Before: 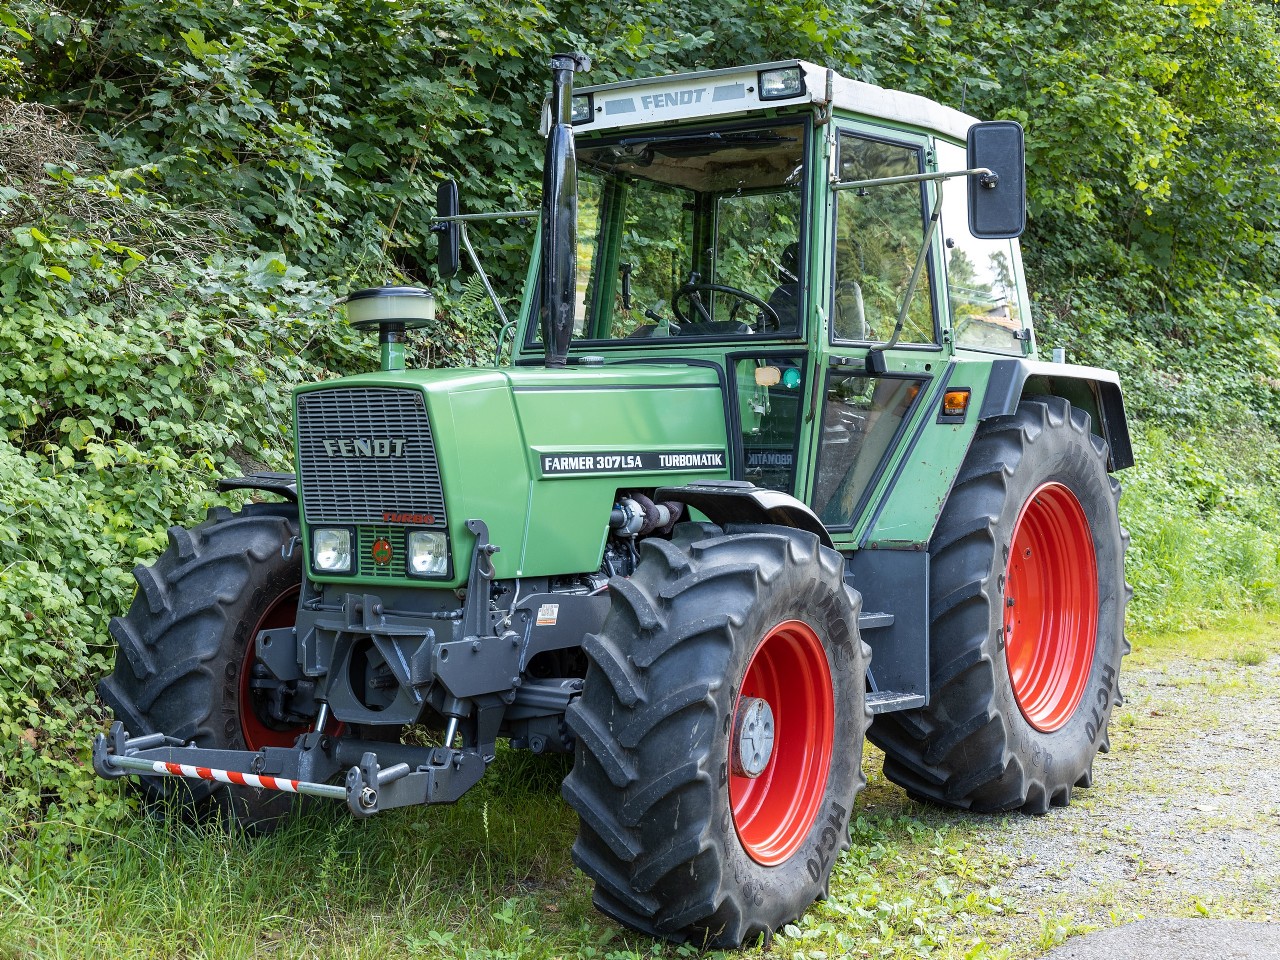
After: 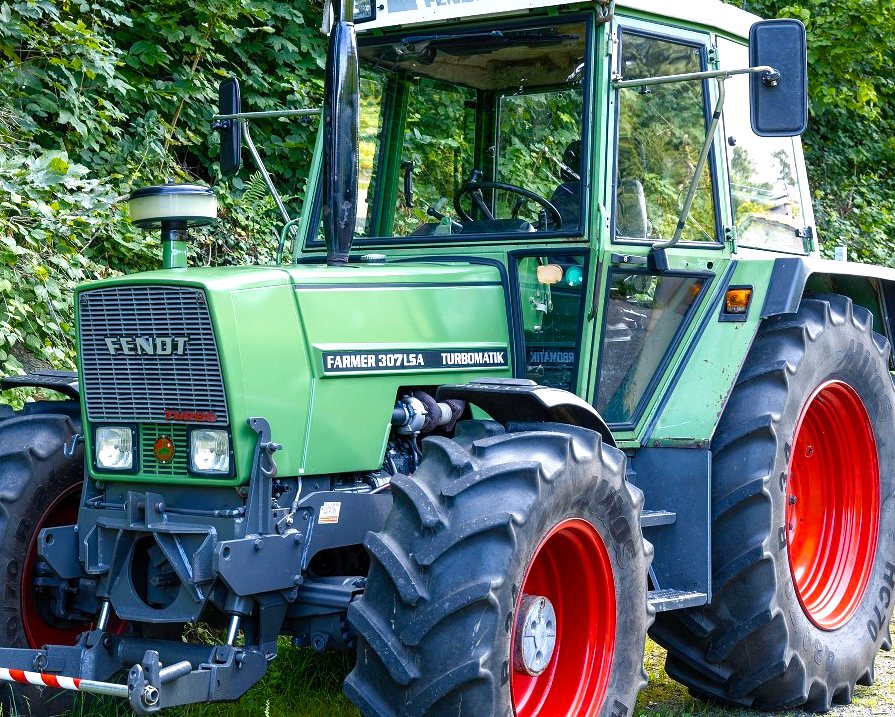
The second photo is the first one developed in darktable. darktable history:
color balance rgb: shadows lift › chroma 4.21%, shadows lift › hue 252.22°, highlights gain › chroma 1.36%, highlights gain › hue 50.24°, perceptual saturation grading › mid-tones 6.33%, perceptual saturation grading › shadows 72.44%, perceptual brilliance grading › highlights 11.59%, contrast 5.05%
crop and rotate: left 17.046%, top 10.659%, right 12.989%, bottom 14.553%
white balance: red 0.976, blue 1.04
